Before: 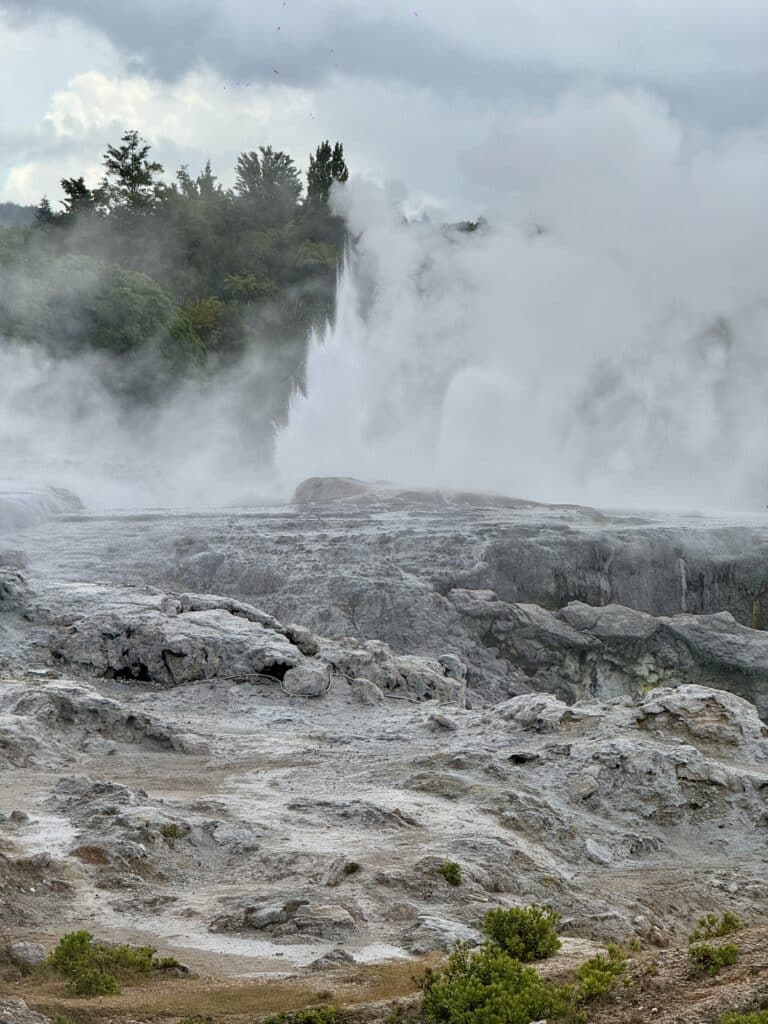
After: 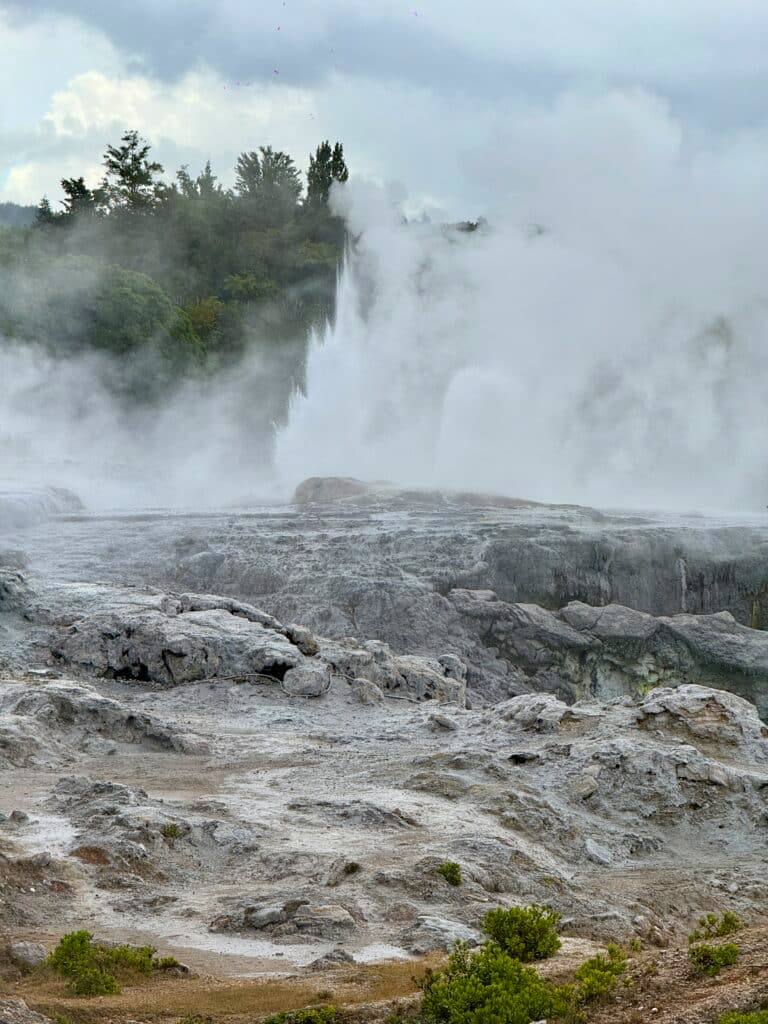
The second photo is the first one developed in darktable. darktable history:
shadows and highlights: radius 93.07, shadows -14.46, white point adjustment 0.23, highlights 31.48, compress 48.23%, highlights color adjustment 52.79%, soften with gaussian
contrast brightness saturation: contrast 0.04, saturation 0.16
sharpen: radius 5.325, amount 0.312, threshold 26.433
